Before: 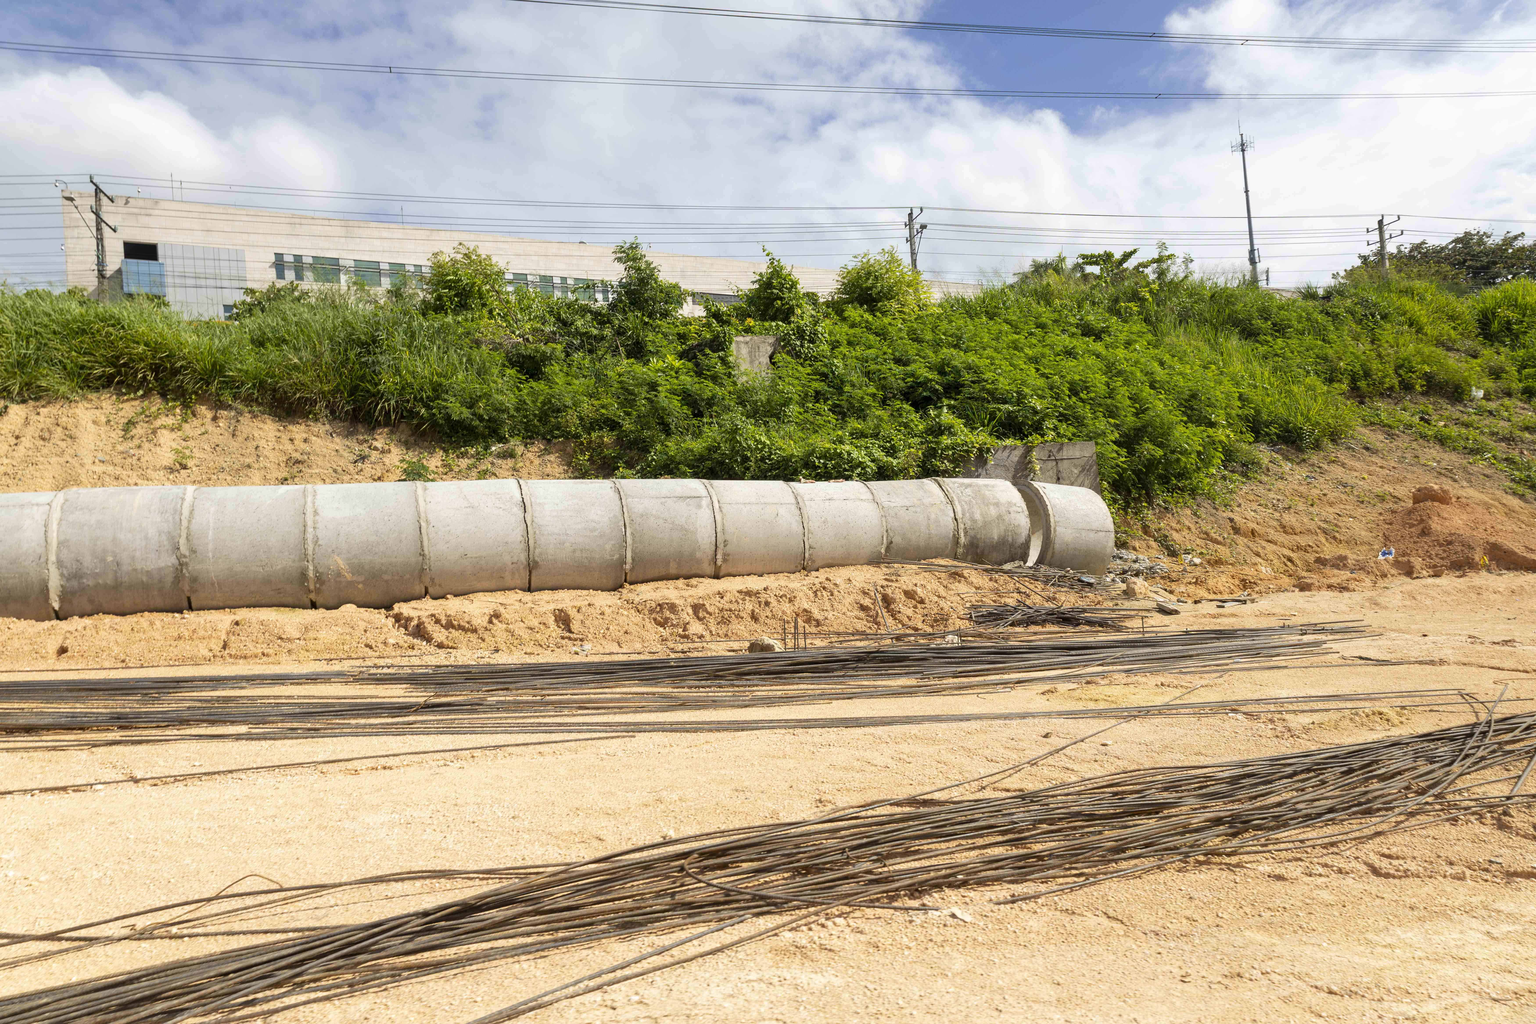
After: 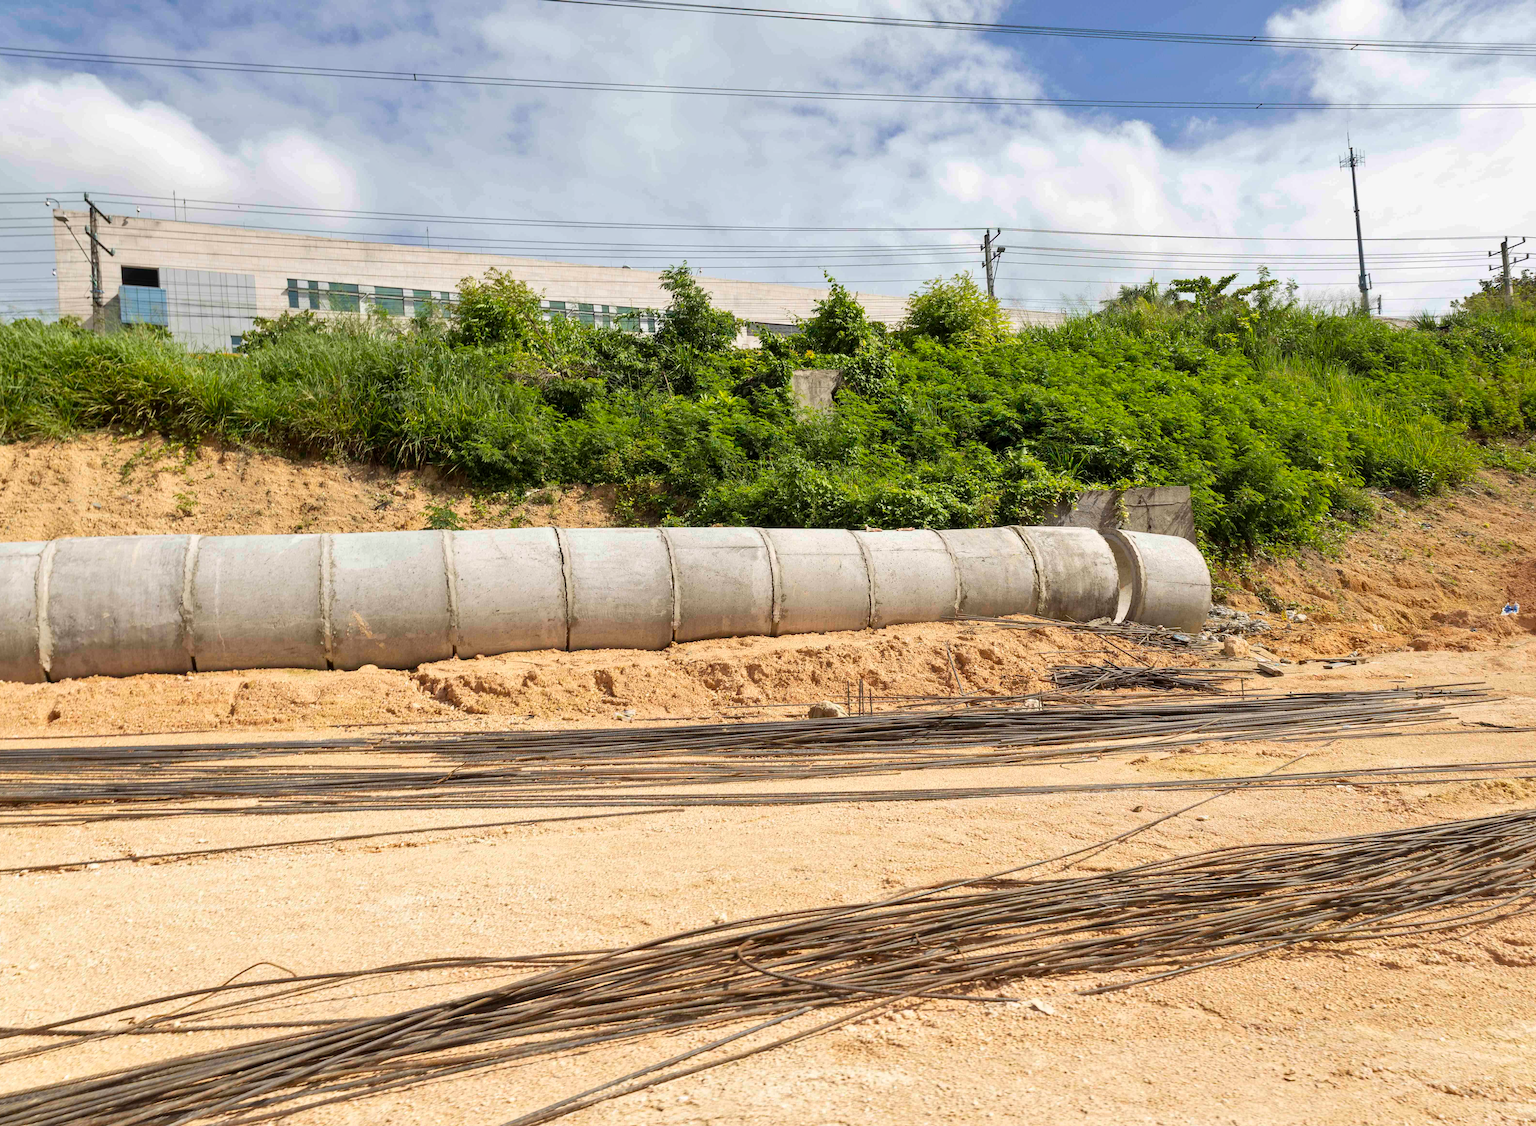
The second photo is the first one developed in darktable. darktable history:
crop and rotate: left 0.903%, right 8.17%
shadows and highlights: shadows 32.13, highlights -32.92, soften with gaussian
